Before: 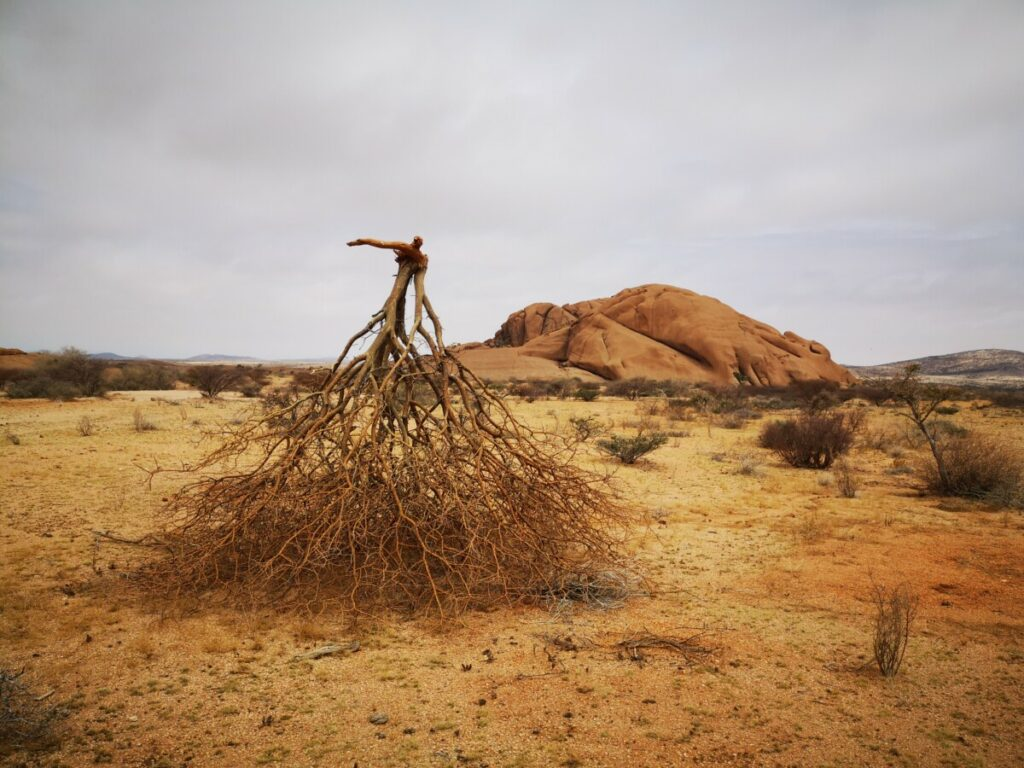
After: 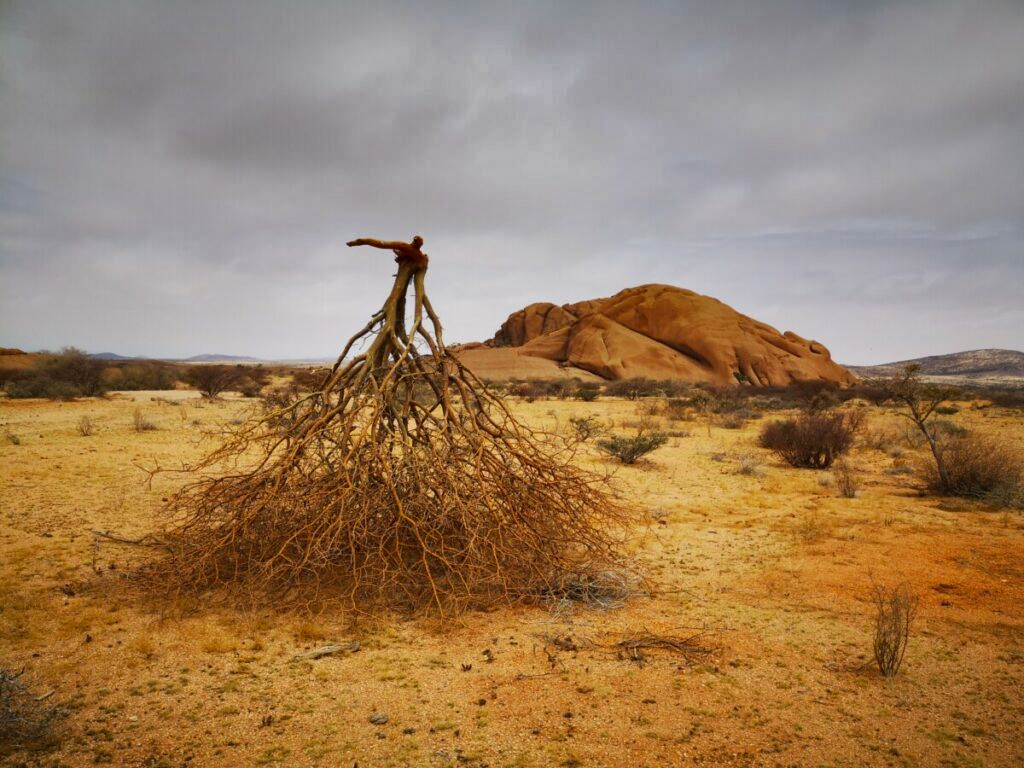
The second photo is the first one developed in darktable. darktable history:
color balance: output saturation 110%
shadows and highlights: shadows 24.5, highlights -78.15, soften with gaussian
